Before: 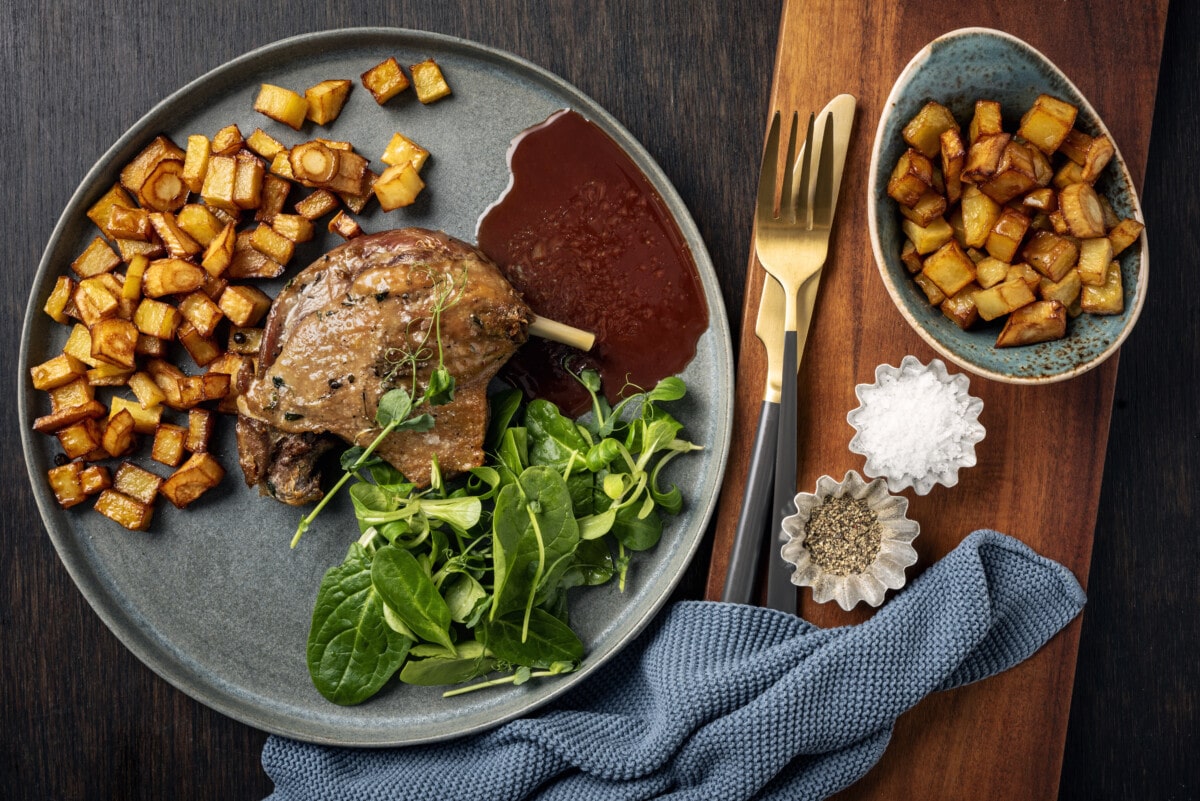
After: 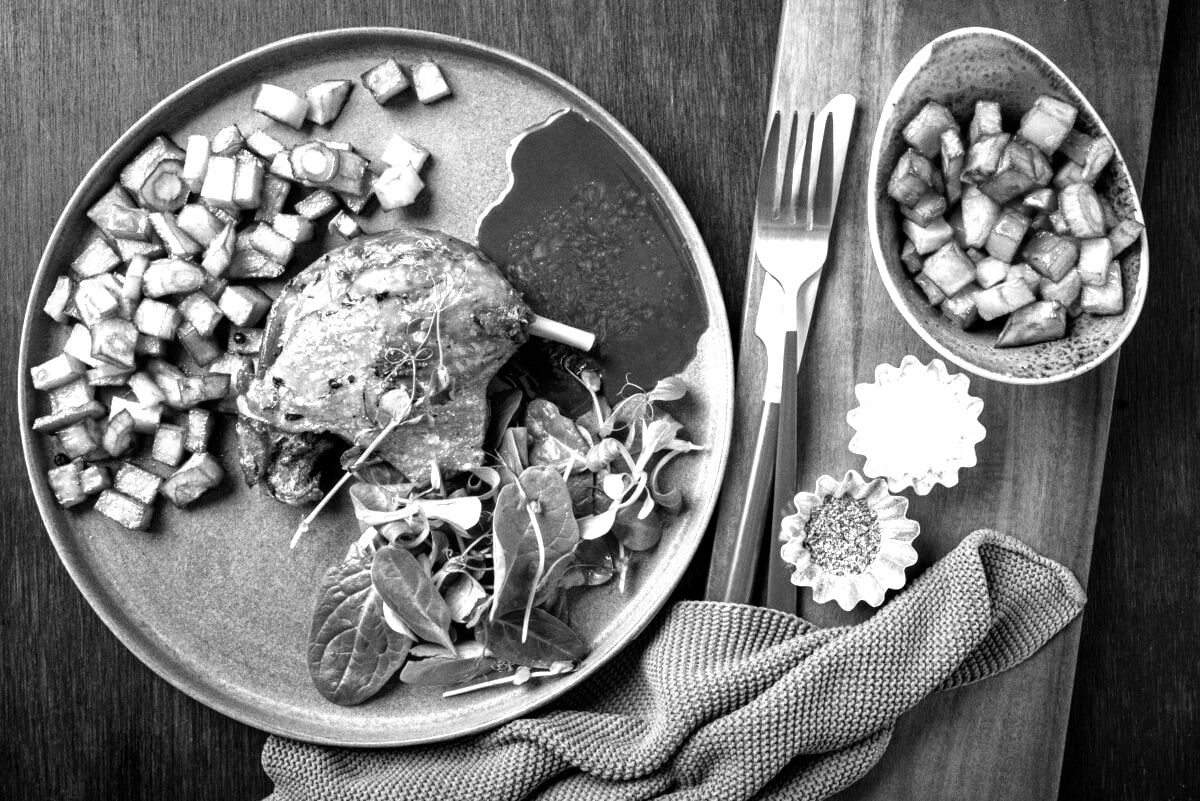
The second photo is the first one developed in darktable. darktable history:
color correction: highlights a* -0.137, highlights b* -5.91, shadows a* -0.137, shadows b* -0.137
grain: coarseness 0.09 ISO
monochrome: on, module defaults
exposure: exposure 1.2 EV, compensate highlight preservation false
